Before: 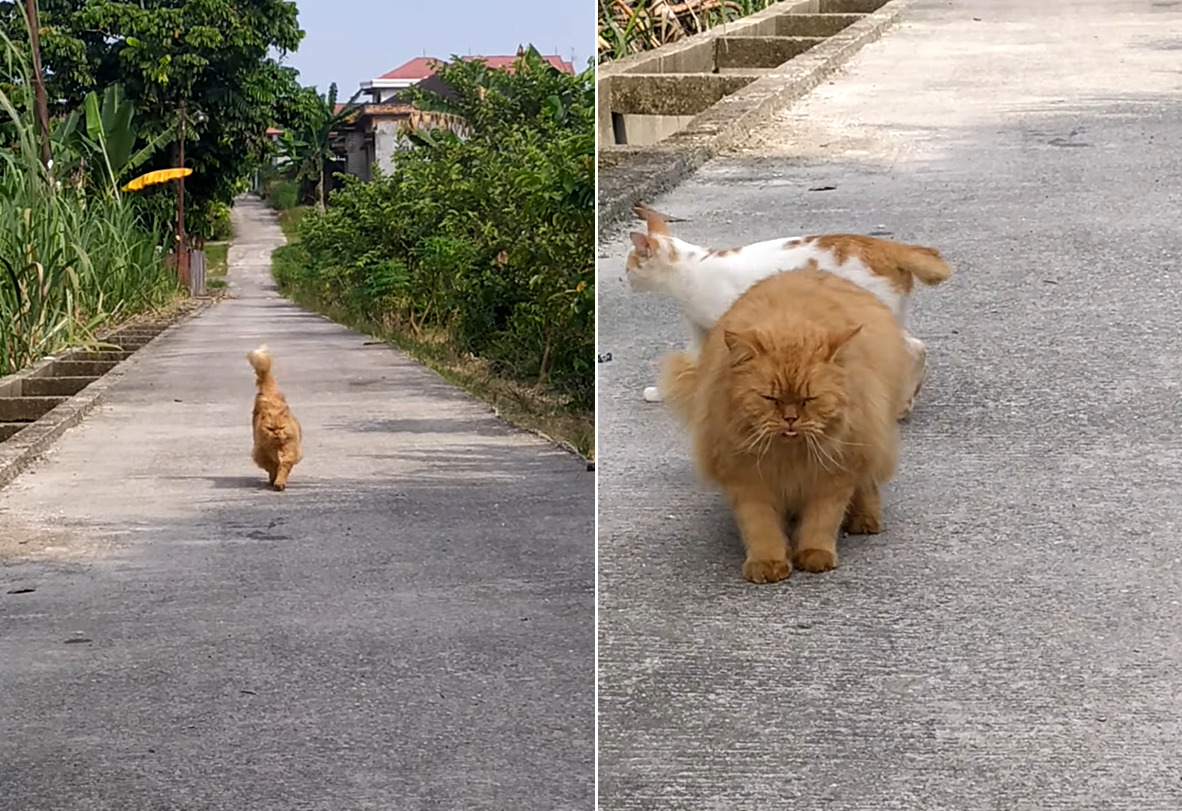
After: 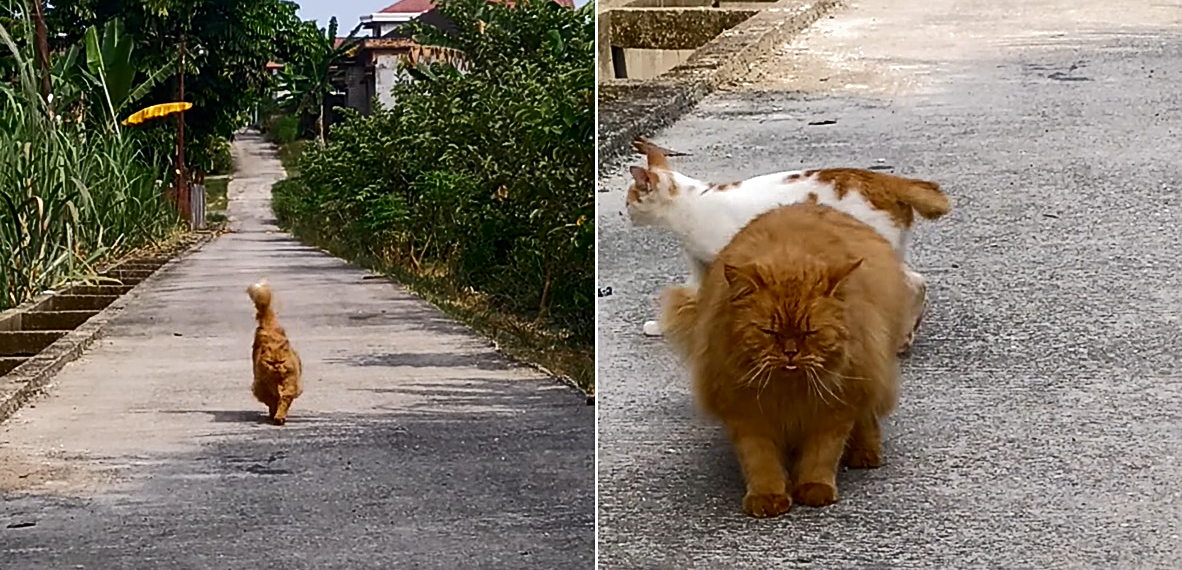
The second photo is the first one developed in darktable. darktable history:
sharpen: on, module defaults
tone curve: curves: ch0 [(0, 0) (0.003, 0.006) (0.011, 0.011) (0.025, 0.02) (0.044, 0.032) (0.069, 0.035) (0.1, 0.046) (0.136, 0.063) (0.177, 0.089) (0.224, 0.12) (0.277, 0.16) (0.335, 0.206) (0.399, 0.268) (0.468, 0.359) (0.543, 0.466) (0.623, 0.582) (0.709, 0.722) (0.801, 0.808) (0.898, 0.886) (1, 1)], color space Lab, independent channels, preserve colors none
crop and rotate: top 8.185%, bottom 21.519%
color zones: curves: ch0 [(0.11, 0.396) (0.195, 0.36) (0.25, 0.5) (0.303, 0.412) (0.357, 0.544) (0.75, 0.5) (0.967, 0.328)]; ch1 [(0, 0.468) (0.112, 0.512) (0.202, 0.6) (0.25, 0.5) (0.307, 0.352) (0.357, 0.544) (0.75, 0.5) (0.963, 0.524)]
